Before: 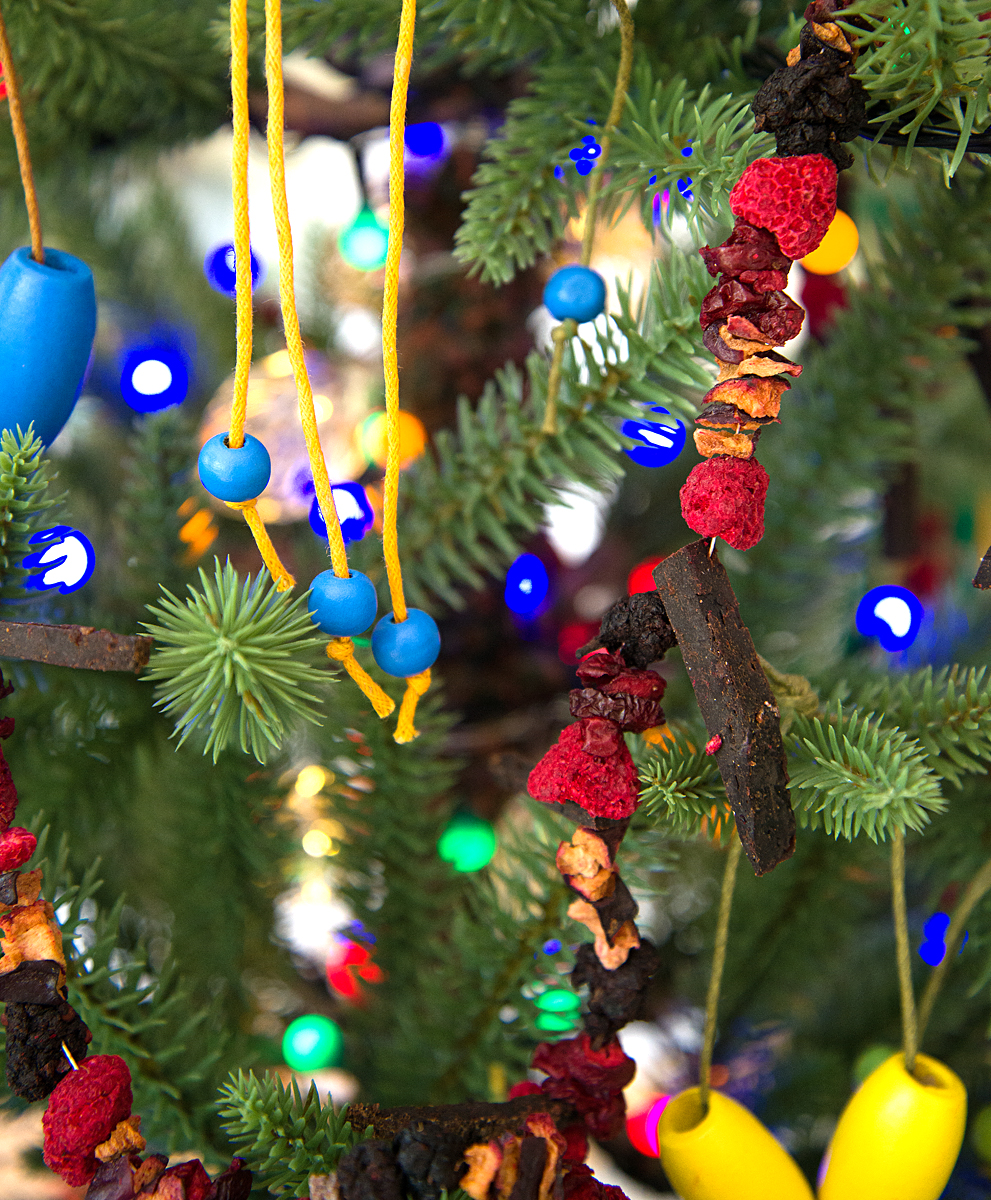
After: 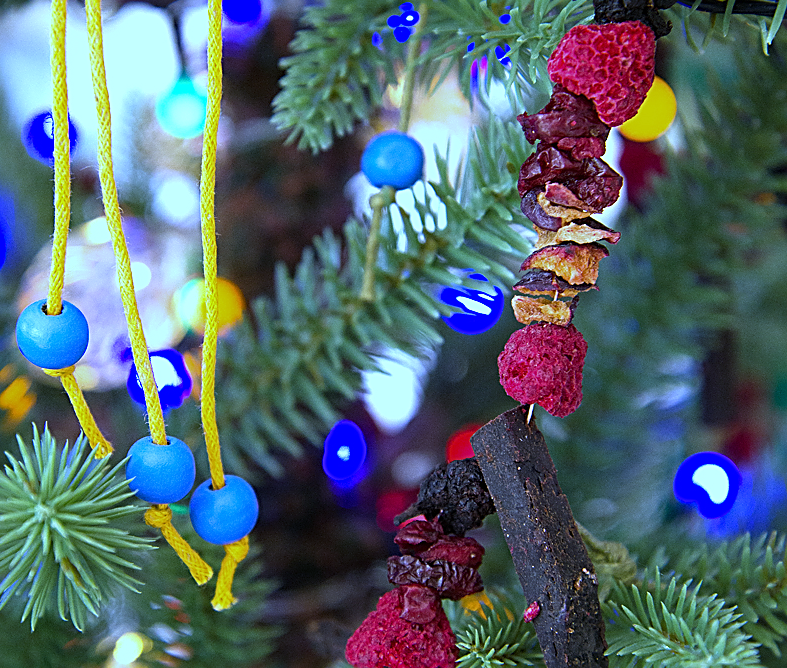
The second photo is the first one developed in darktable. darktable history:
crop: left 18.38%, top 11.092%, right 2.134%, bottom 33.217%
sharpen: on, module defaults
white balance: red 0.766, blue 1.537
